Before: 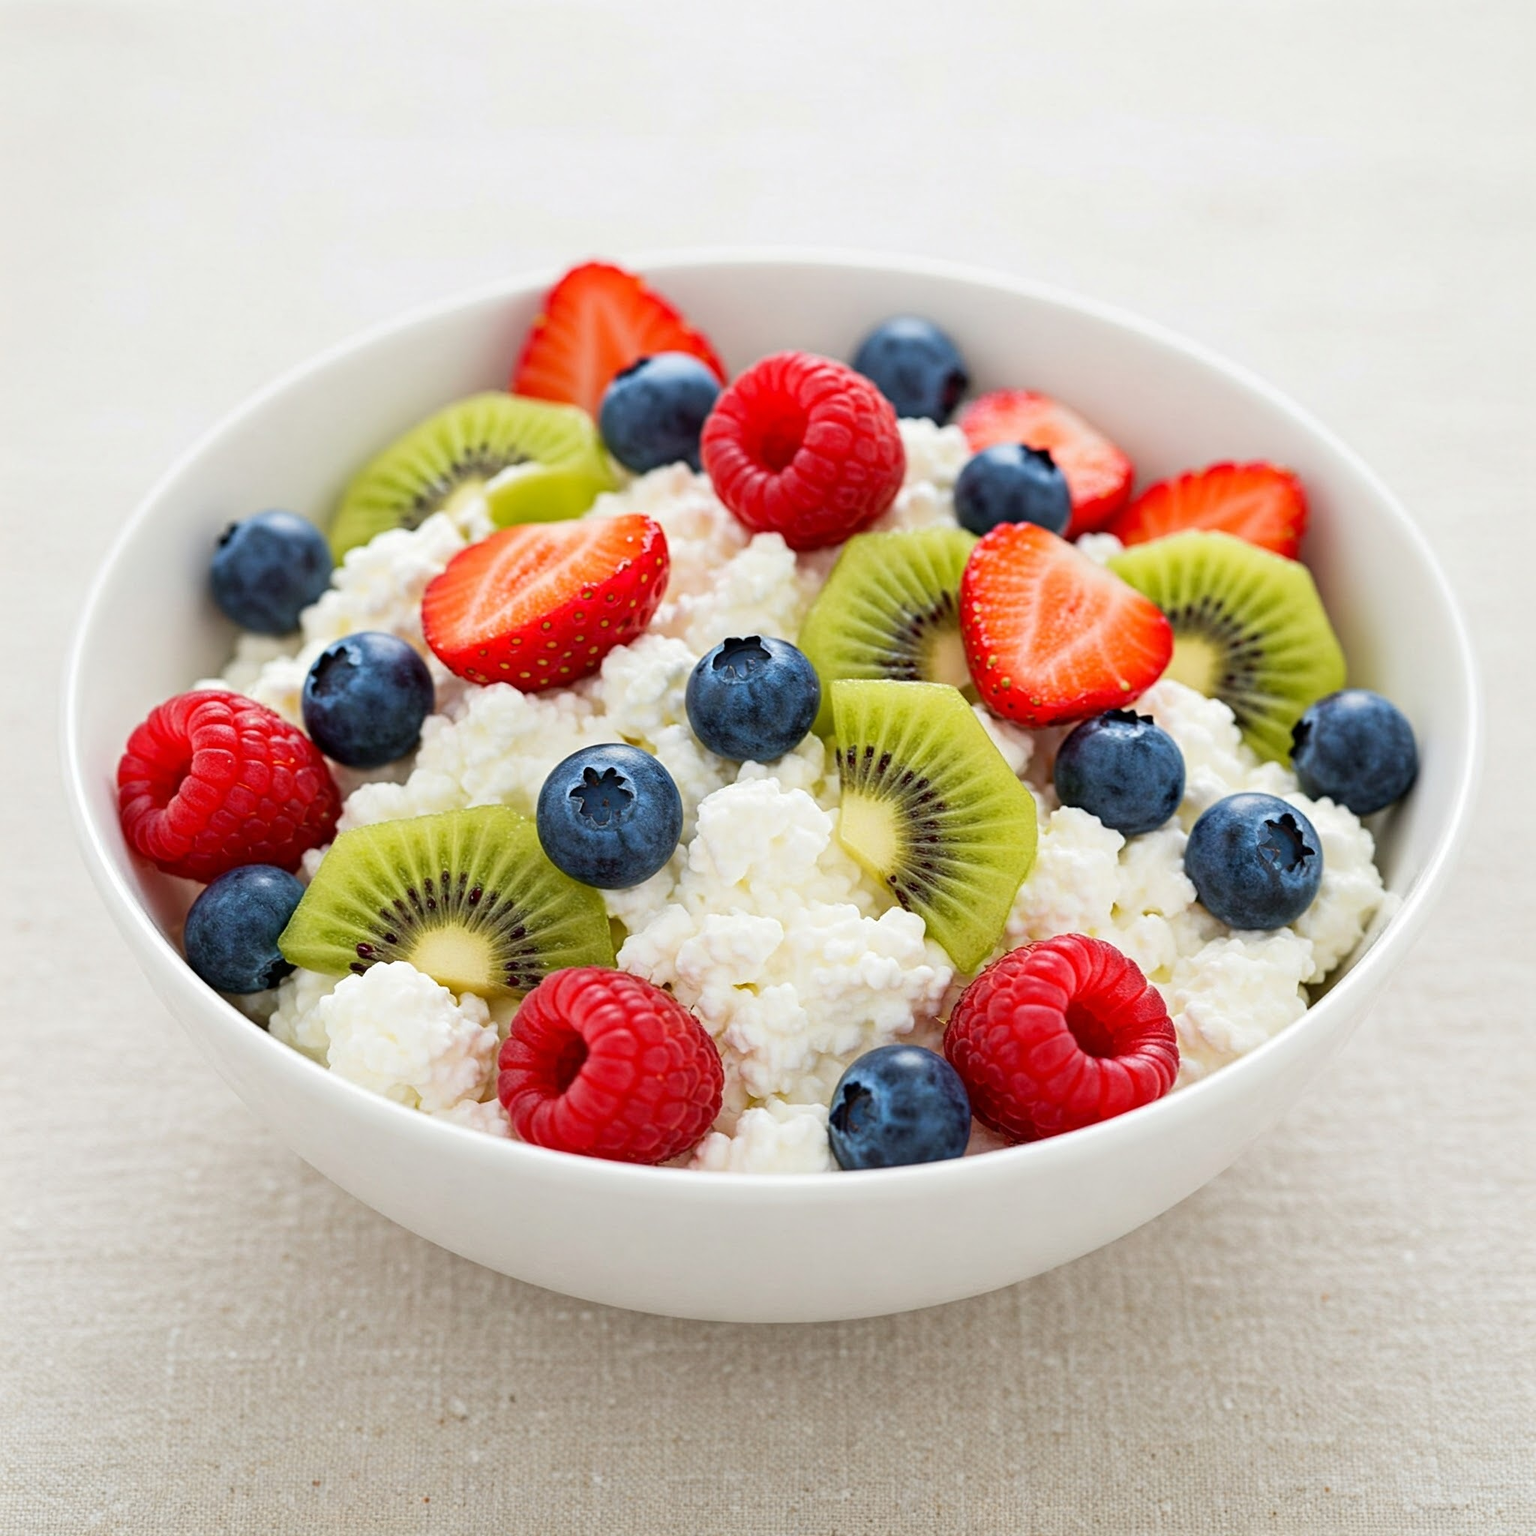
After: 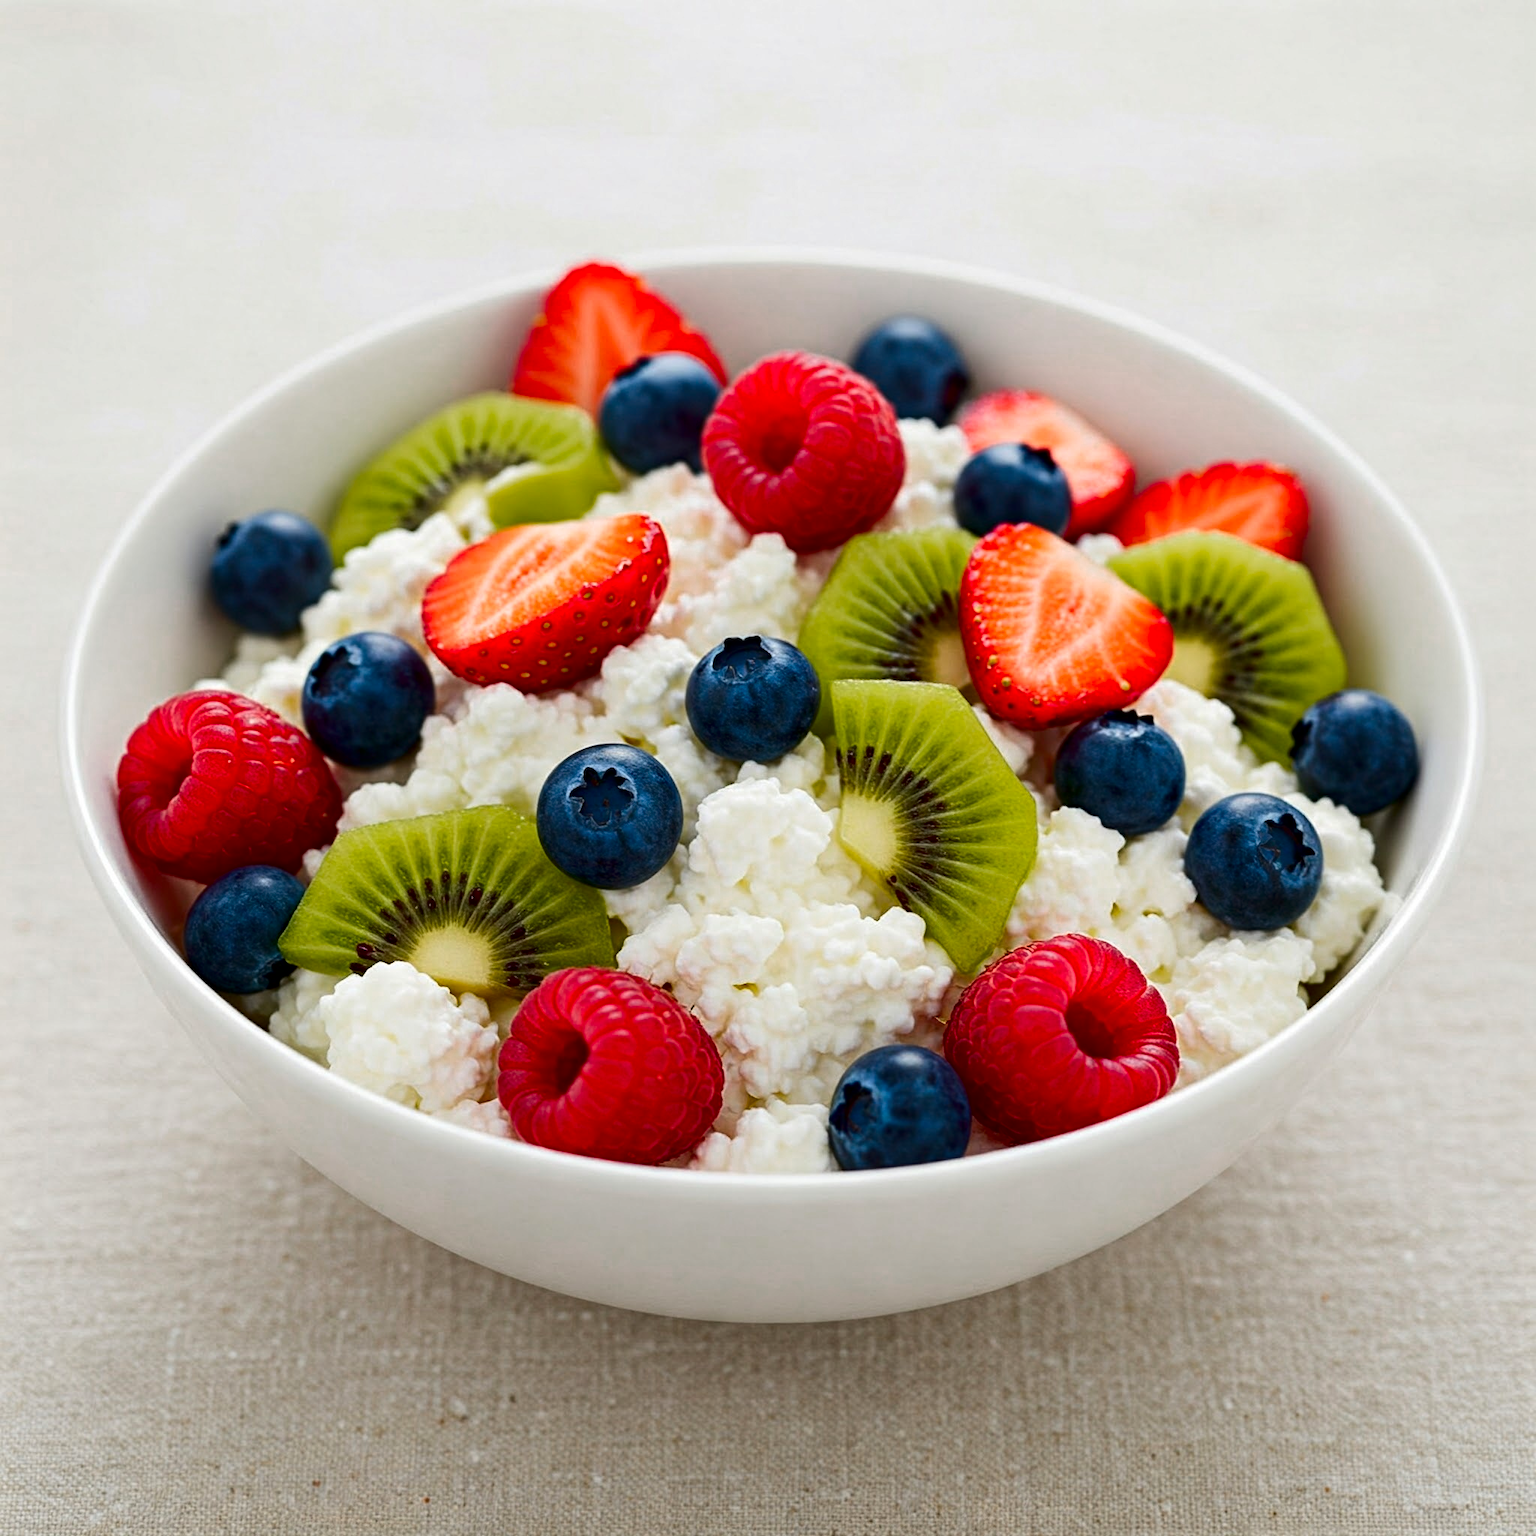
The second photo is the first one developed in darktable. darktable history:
color zones: curves: ch0 [(0, 0.465) (0.092, 0.596) (0.289, 0.464) (0.429, 0.453) (0.571, 0.464) (0.714, 0.455) (0.857, 0.462) (1, 0.465)]
contrast brightness saturation: contrast 0.098, brightness -0.265, saturation 0.147
exposure: black level correction 0.001, compensate highlight preservation false
